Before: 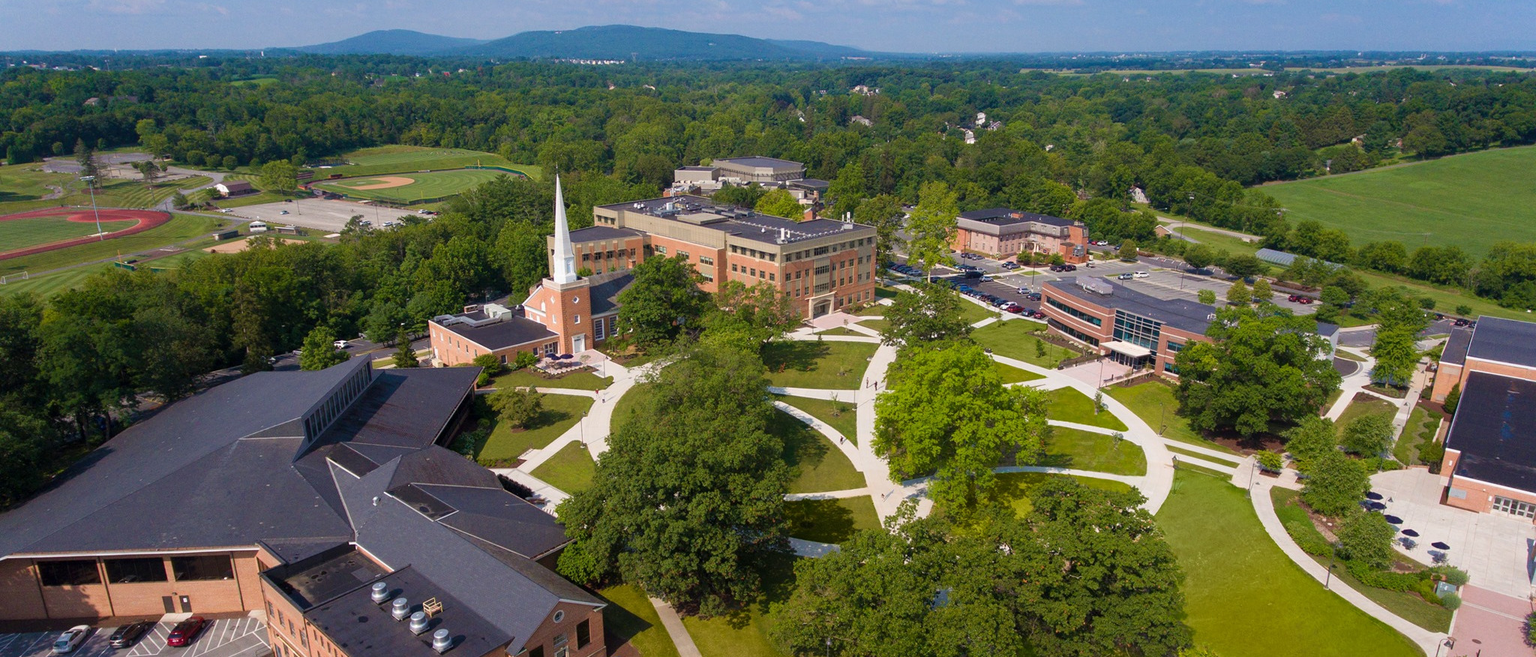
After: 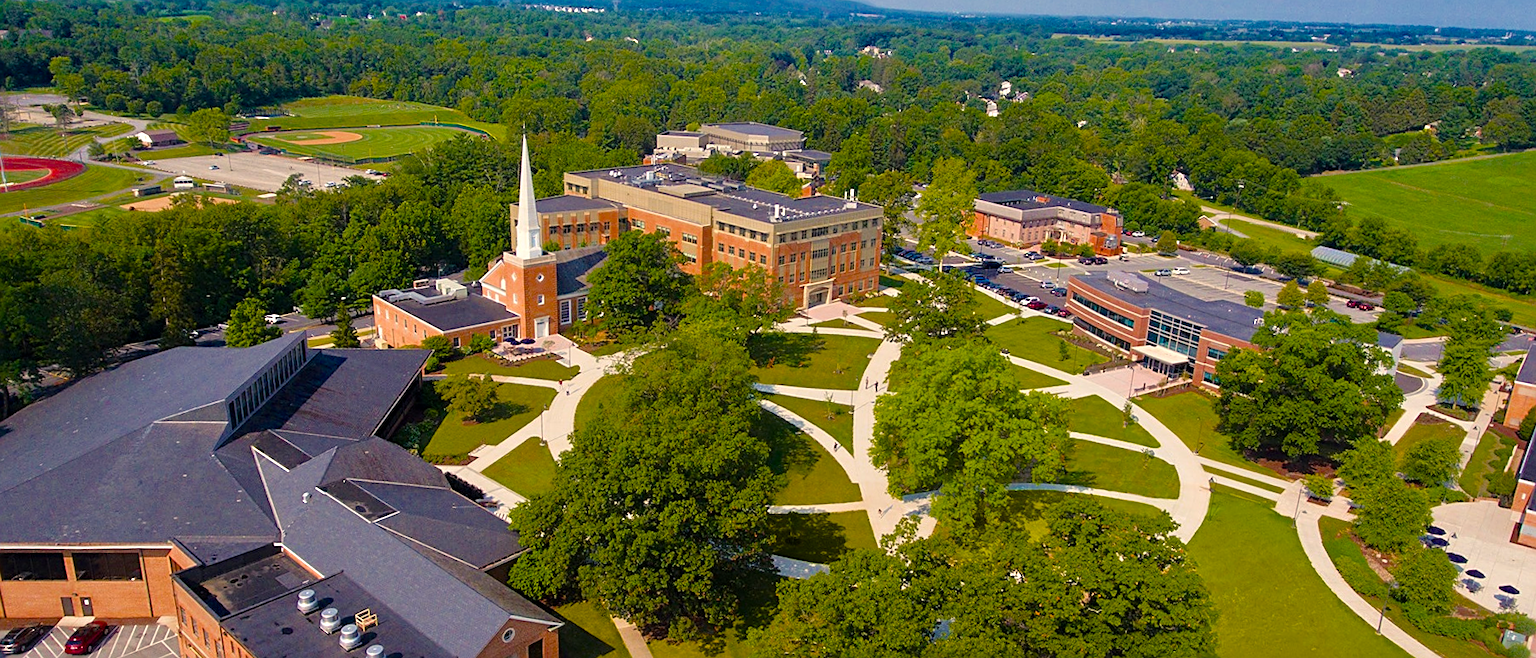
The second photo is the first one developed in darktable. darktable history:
crop and rotate: angle -1.97°, left 3.075%, top 3.925%, right 1.532%, bottom 0.477%
color balance rgb: highlights gain › chroma 3.073%, highlights gain › hue 77.09°, perceptual saturation grading › global saturation 25.274%, saturation formula JzAzBz (2021)
tone equalizer: -8 EV 0.015 EV, -7 EV -0.039 EV, -6 EV 0.033 EV, -5 EV 0.03 EV, -4 EV 0.283 EV, -3 EV 0.632 EV, -2 EV 0.577 EV, -1 EV 0.194 EV, +0 EV 0.024 EV
sharpen: on, module defaults
